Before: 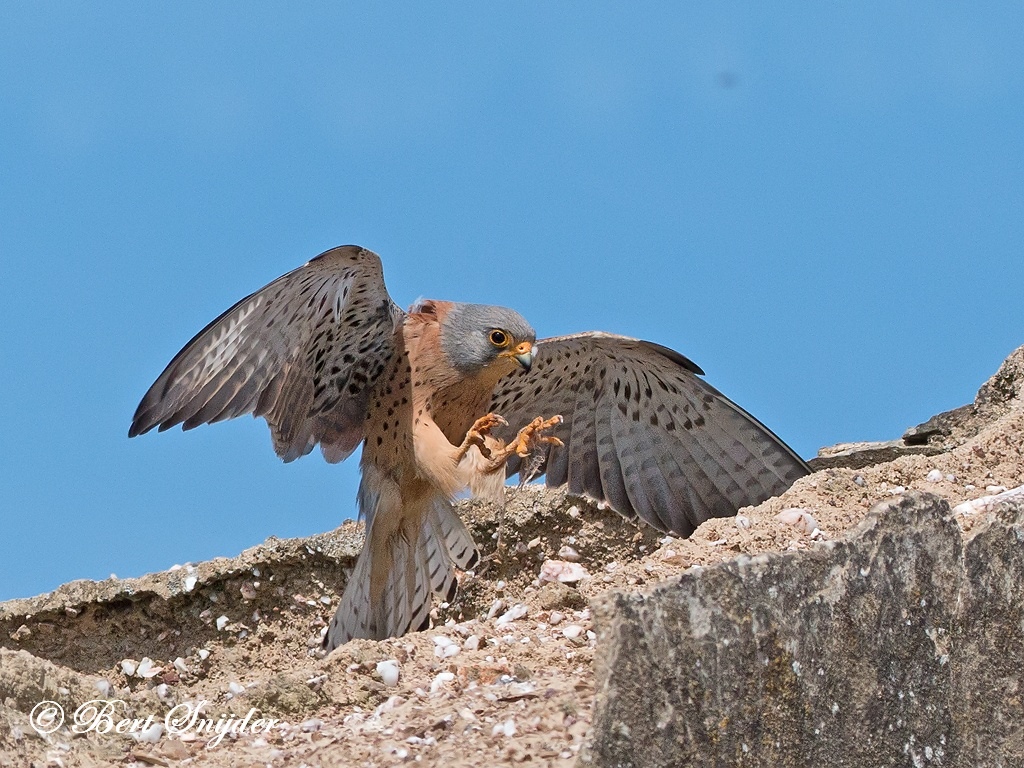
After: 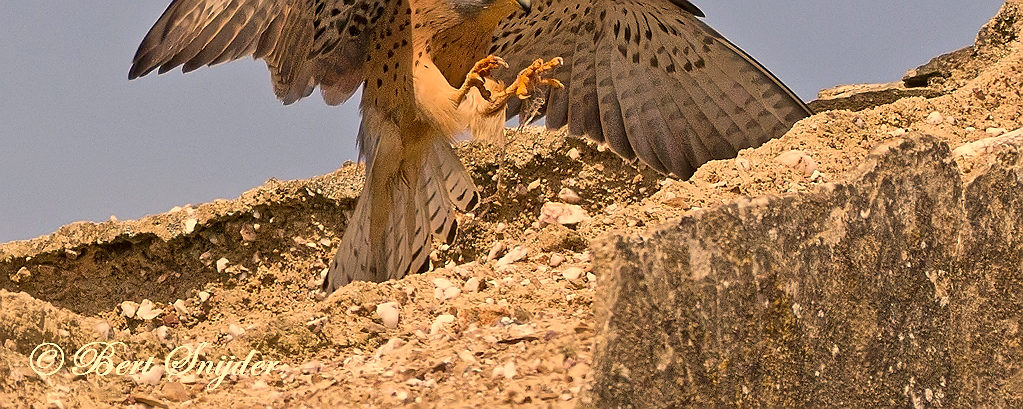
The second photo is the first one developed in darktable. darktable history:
crop and rotate: top 46.636%, right 0.022%
sharpen: radius 0.977, amount 0.602
color correction: highlights a* 18.04, highlights b* 35.81, shadows a* 1.16, shadows b* 6.22, saturation 1.02
